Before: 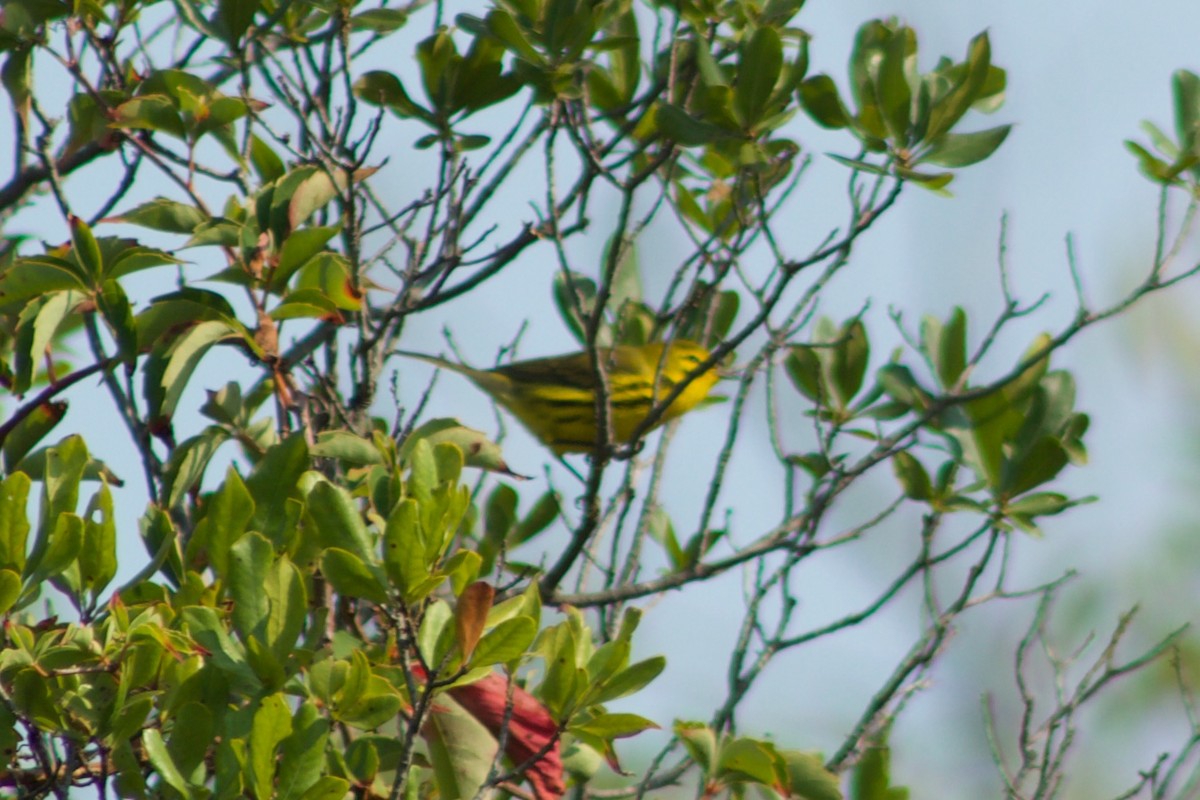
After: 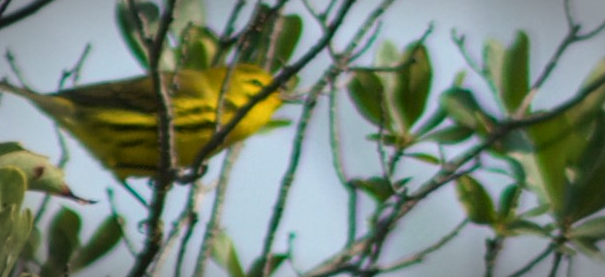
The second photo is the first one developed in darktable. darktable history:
vignetting: automatic ratio true
crop: left 36.48%, top 34.518%, right 13.082%, bottom 30.817%
local contrast: on, module defaults
exposure: compensate highlight preservation false
